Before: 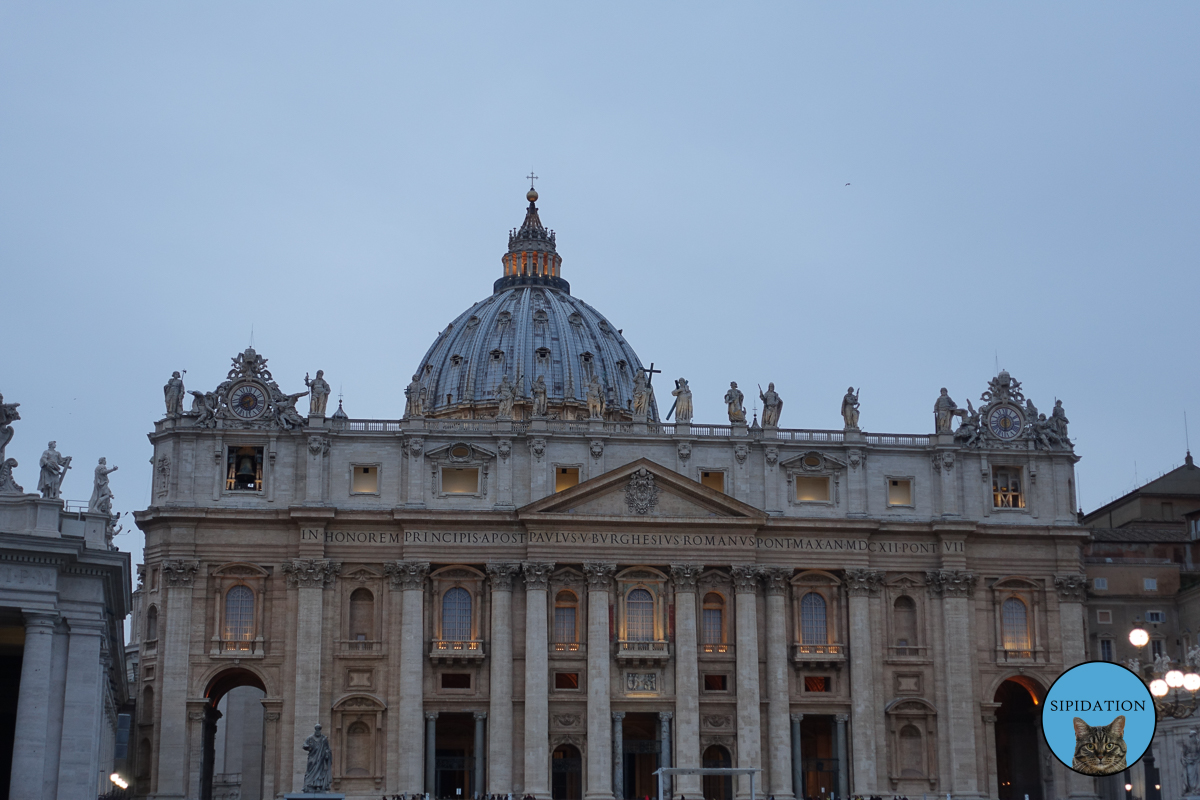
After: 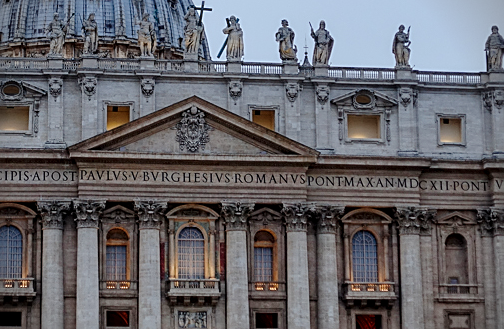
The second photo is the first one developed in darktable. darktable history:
tone curve: curves: ch0 [(0, 0) (0.004, 0) (0.133, 0.076) (0.325, 0.362) (0.879, 0.885) (1, 1)], preserve colors none
vignetting: fall-off start 91.6%, brightness -0.618, saturation -0.685
exposure: exposure 0.203 EV, compensate highlight preservation false
crop: left 37.476%, top 45.335%, right 20.507%, bottom 13.503%
local contrast: on, module defaults
sharpen: on, module defaults
